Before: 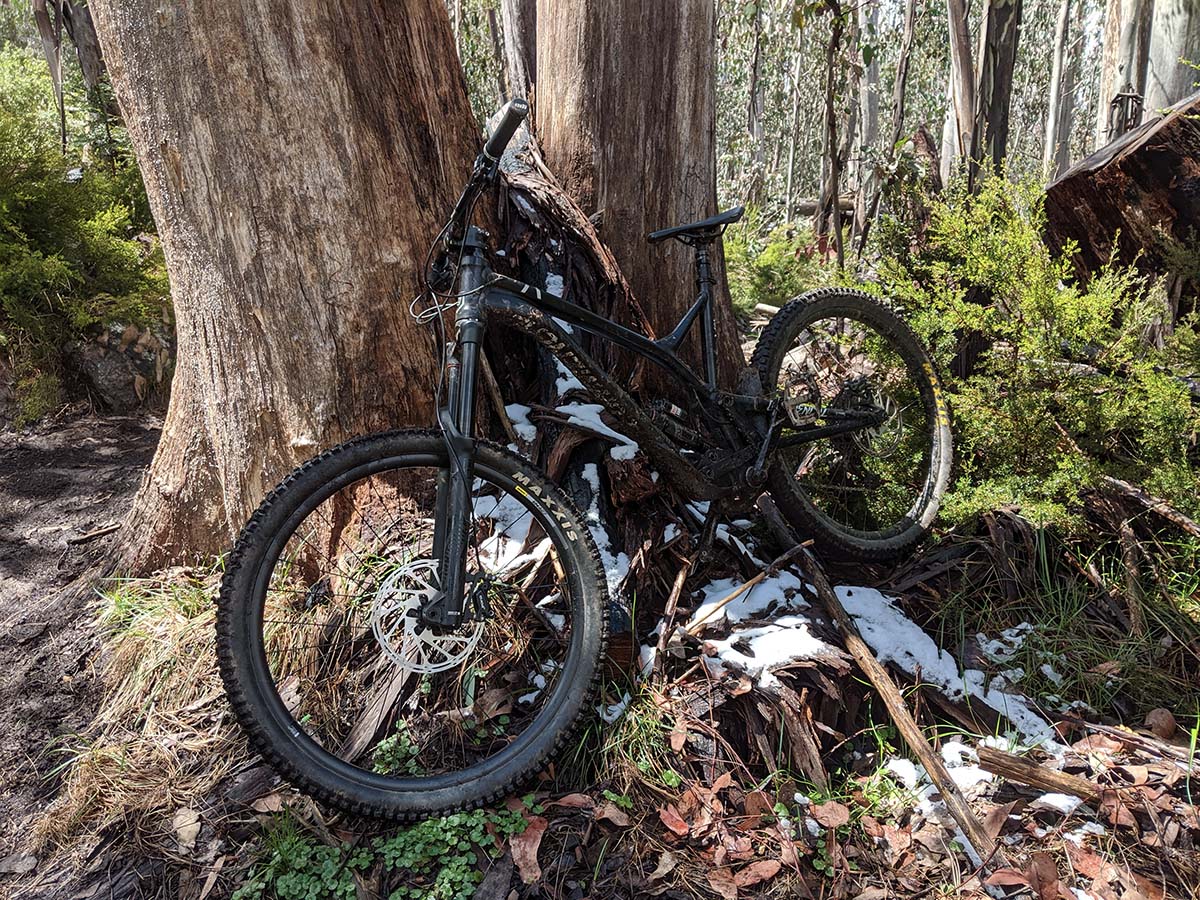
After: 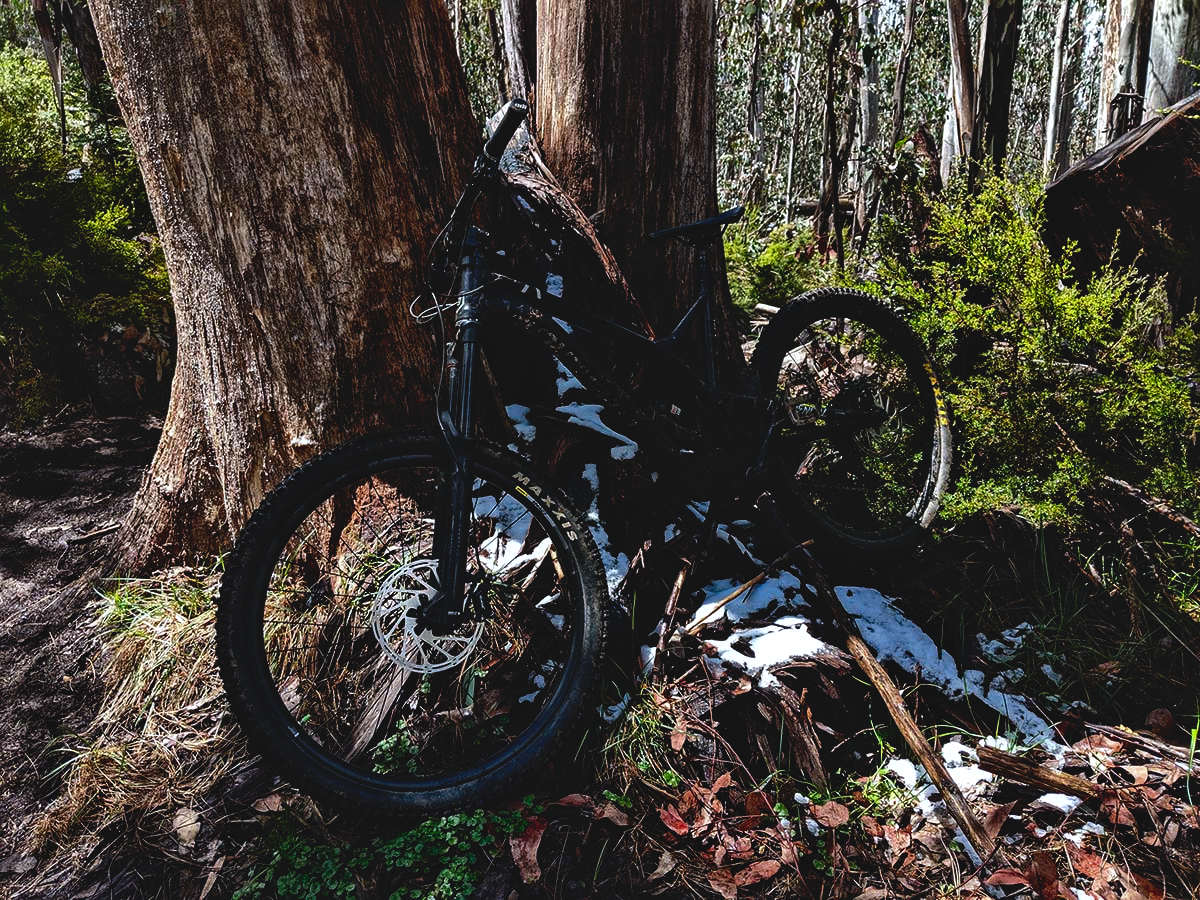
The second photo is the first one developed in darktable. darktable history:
contrast brightness saturation: brightness -0.198, saturation 0.079
base curve: curves: ch0 [(0, 0.02) (0.083, 0.036) (1, 1)], preserve colors none
local contrast: mode bilateral grid, contrast 30, coarseness 25, midtone range 0.2
color correction: highlights a* -0.671, highlights b* -8.4
haze removal: compatibility mode true, adaptive false
